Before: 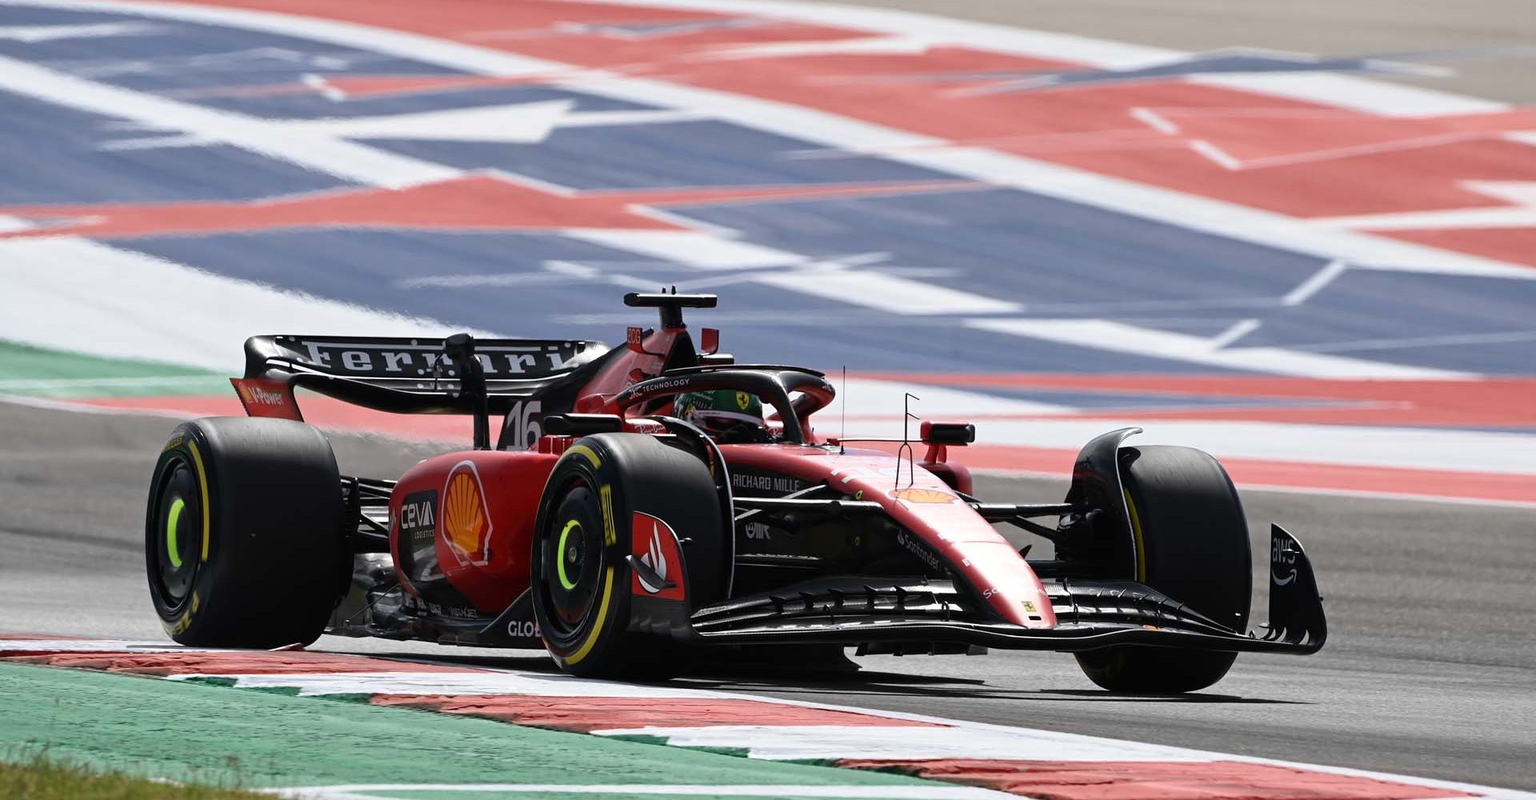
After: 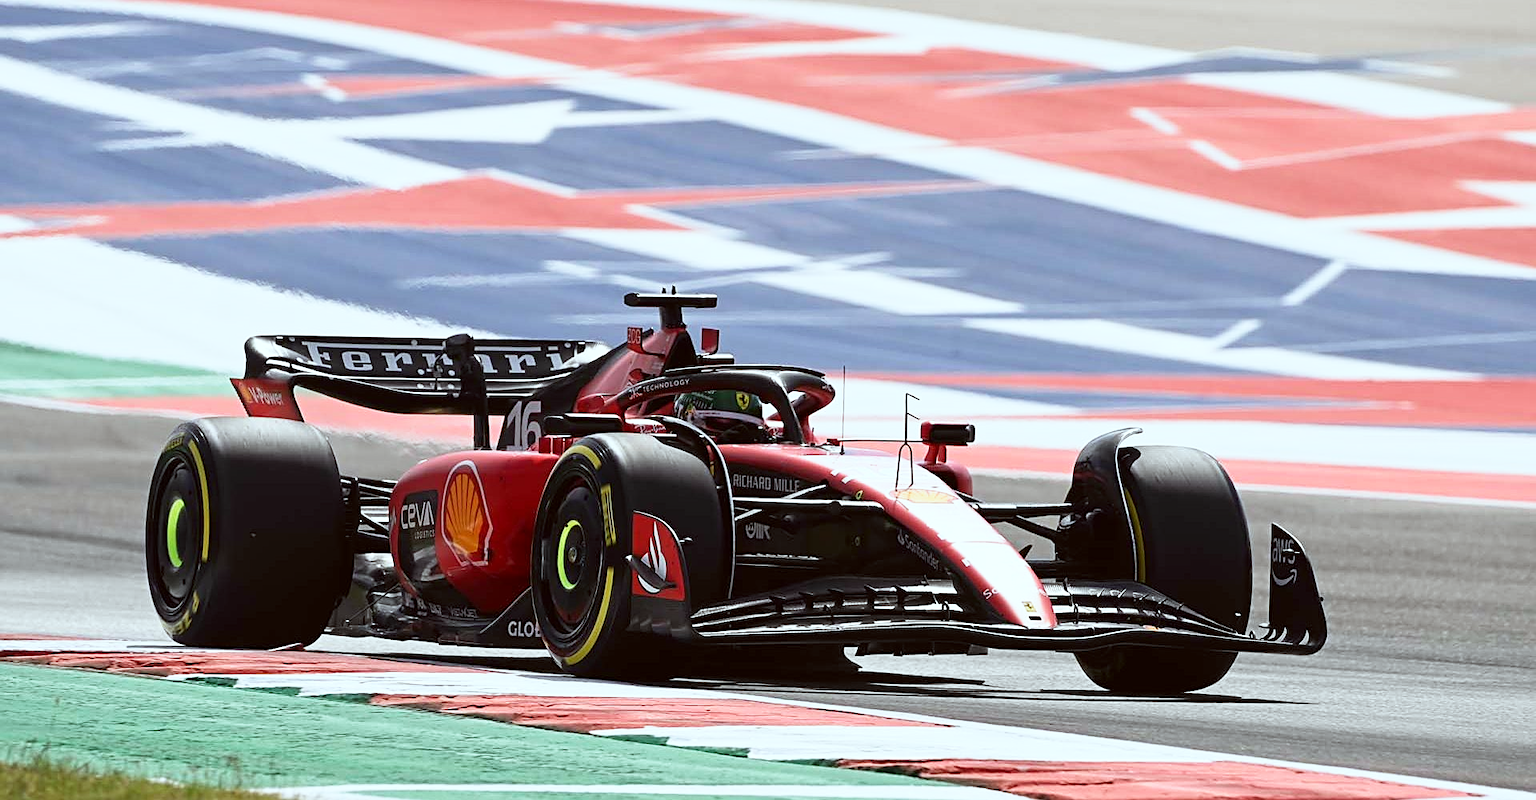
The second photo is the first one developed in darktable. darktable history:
sharpen: amount 0.493
base curve: curves: ch0 [(0, 0) (0.579, 0.807) (1, 1)], preserve colors none
color correction: highlights a* -4.91, highlights b* -3.95, shadows a* 4.12, shadows b* 4.09
